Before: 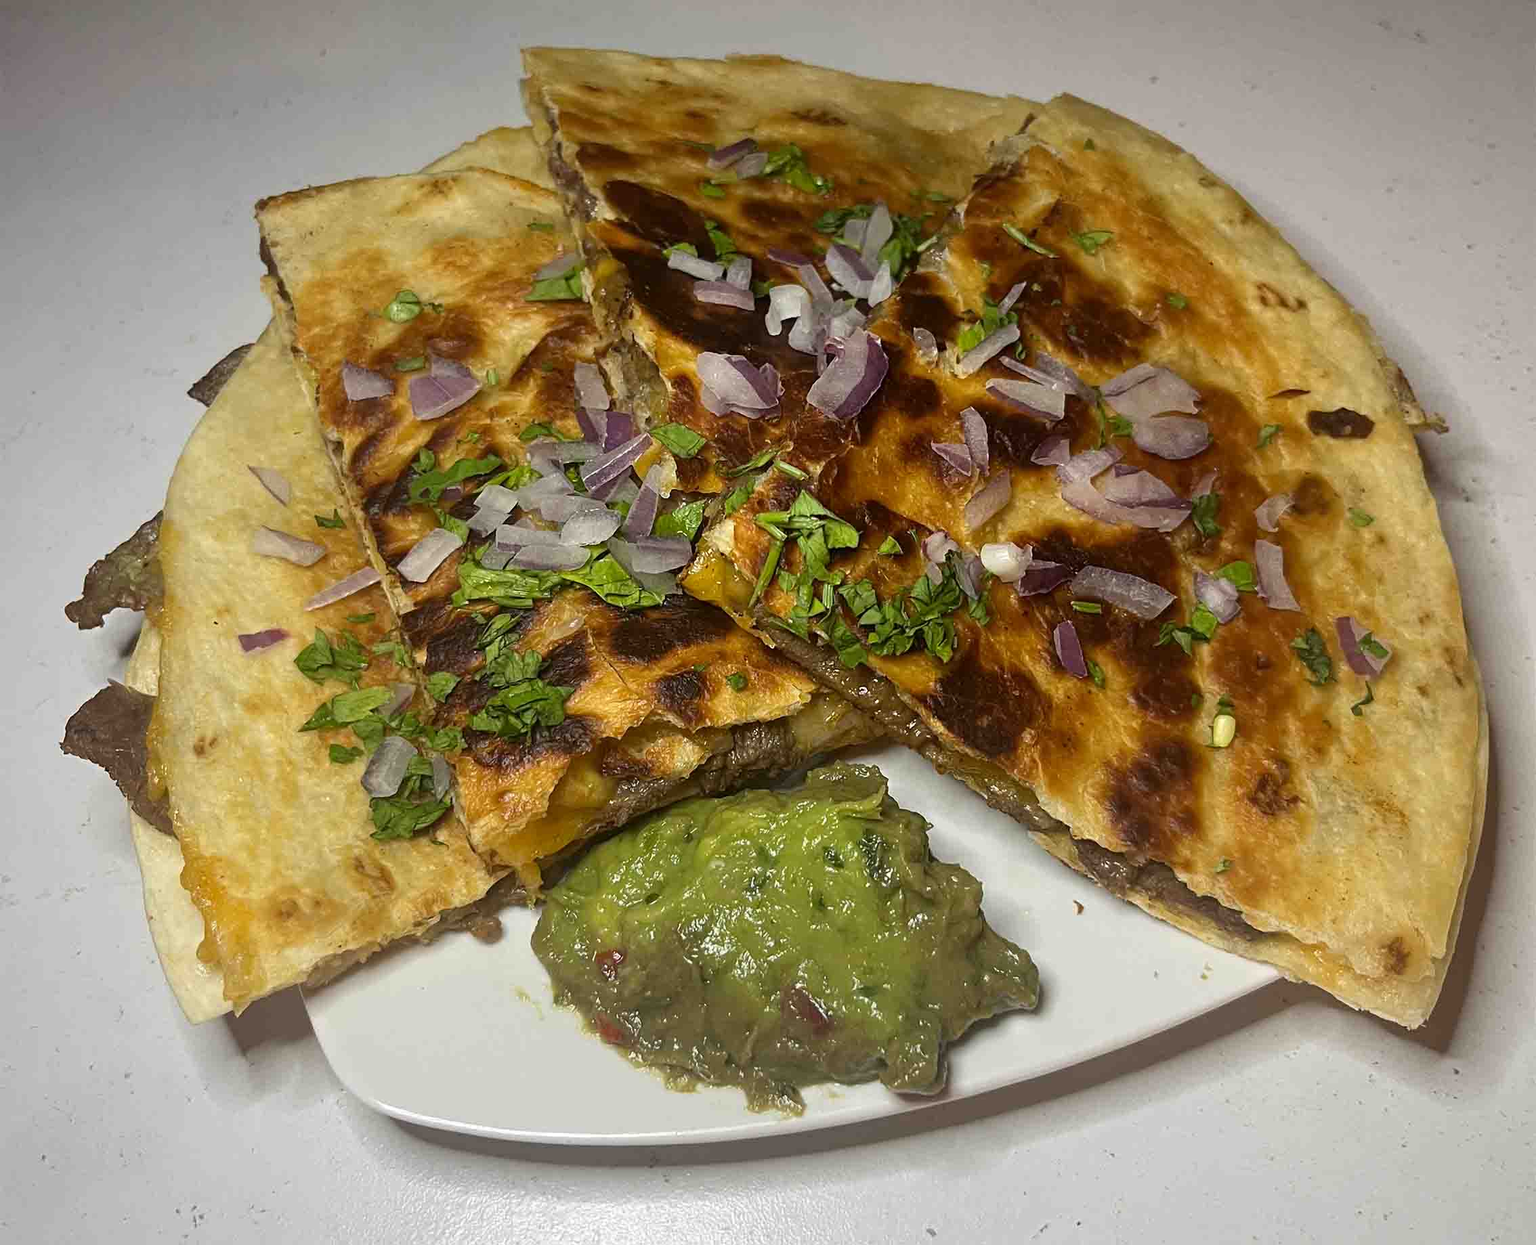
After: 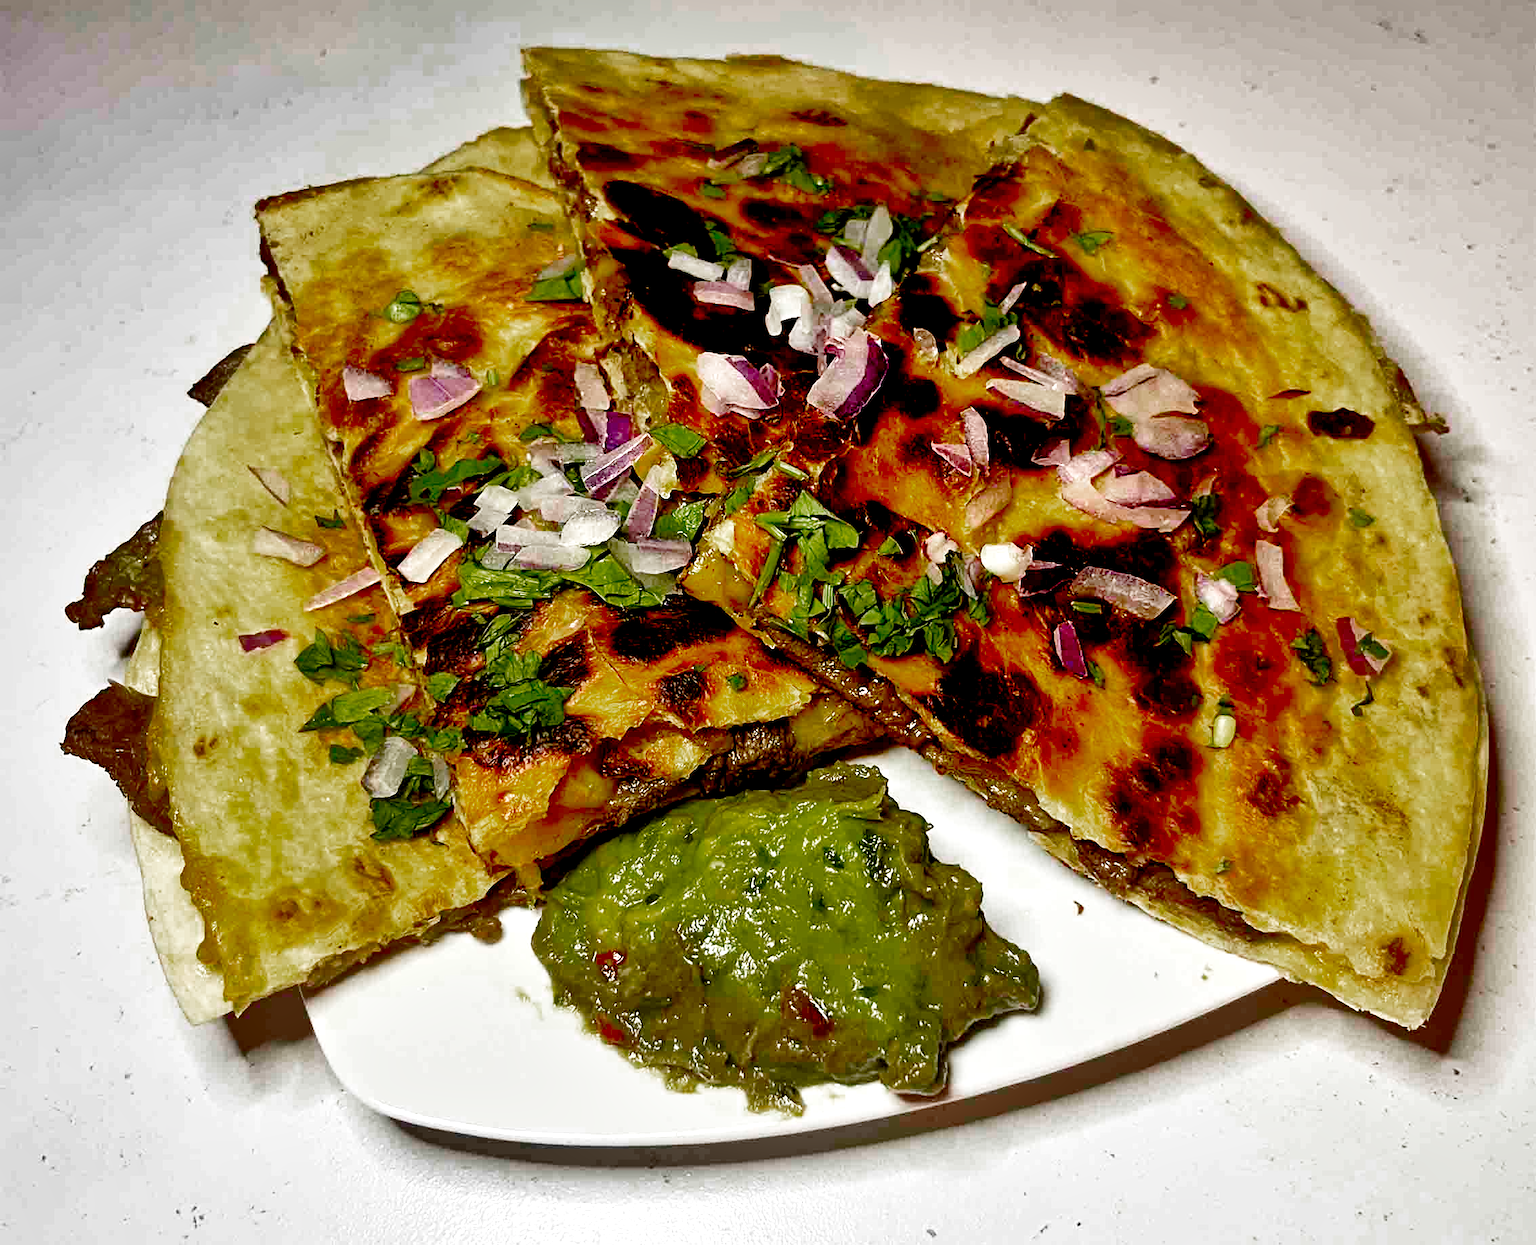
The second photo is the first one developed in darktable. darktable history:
shadows and highlights: shadows 22.66, highlights -48.85, soften with gaussian
local contrast: mode bilateral grid, contrast 25, coarseness 60, detail 151%, midtone range 0.2
base curve: curves: ch0 [(0, 0) (0.028, 0.03) (0.121, 0.232) (0.46, 0.748) (0.859, 0.968) (1, 1)], preserve colors none
exposure: black level correction 0.032, exposure 0.319 EV, compensate highlight preservation false
color zones: curves: ch0 [(0, 0.48) (0.209, 0.398) (0.305, 0.332) (0.429, 0.493) (0.571, 0.5) (0.714, 0.5) (0.857, 0.5) (1, 0.48)]; ch1 [(0, 0.633) (0.143, 0.586) (0.286, 0.489) (0.429, 0.448) (0.571, 0.31) (0.714, 0.335) (0.857, 0.492) (1, 0.633)]; ch2 [(0, 0.448) (0.143, 0.498) (0.286, 0.5) (0.429, 0.5) (0.571, 0.5) (0.714, 0.5) (0.857, 0.5) (1, 0.448)]
